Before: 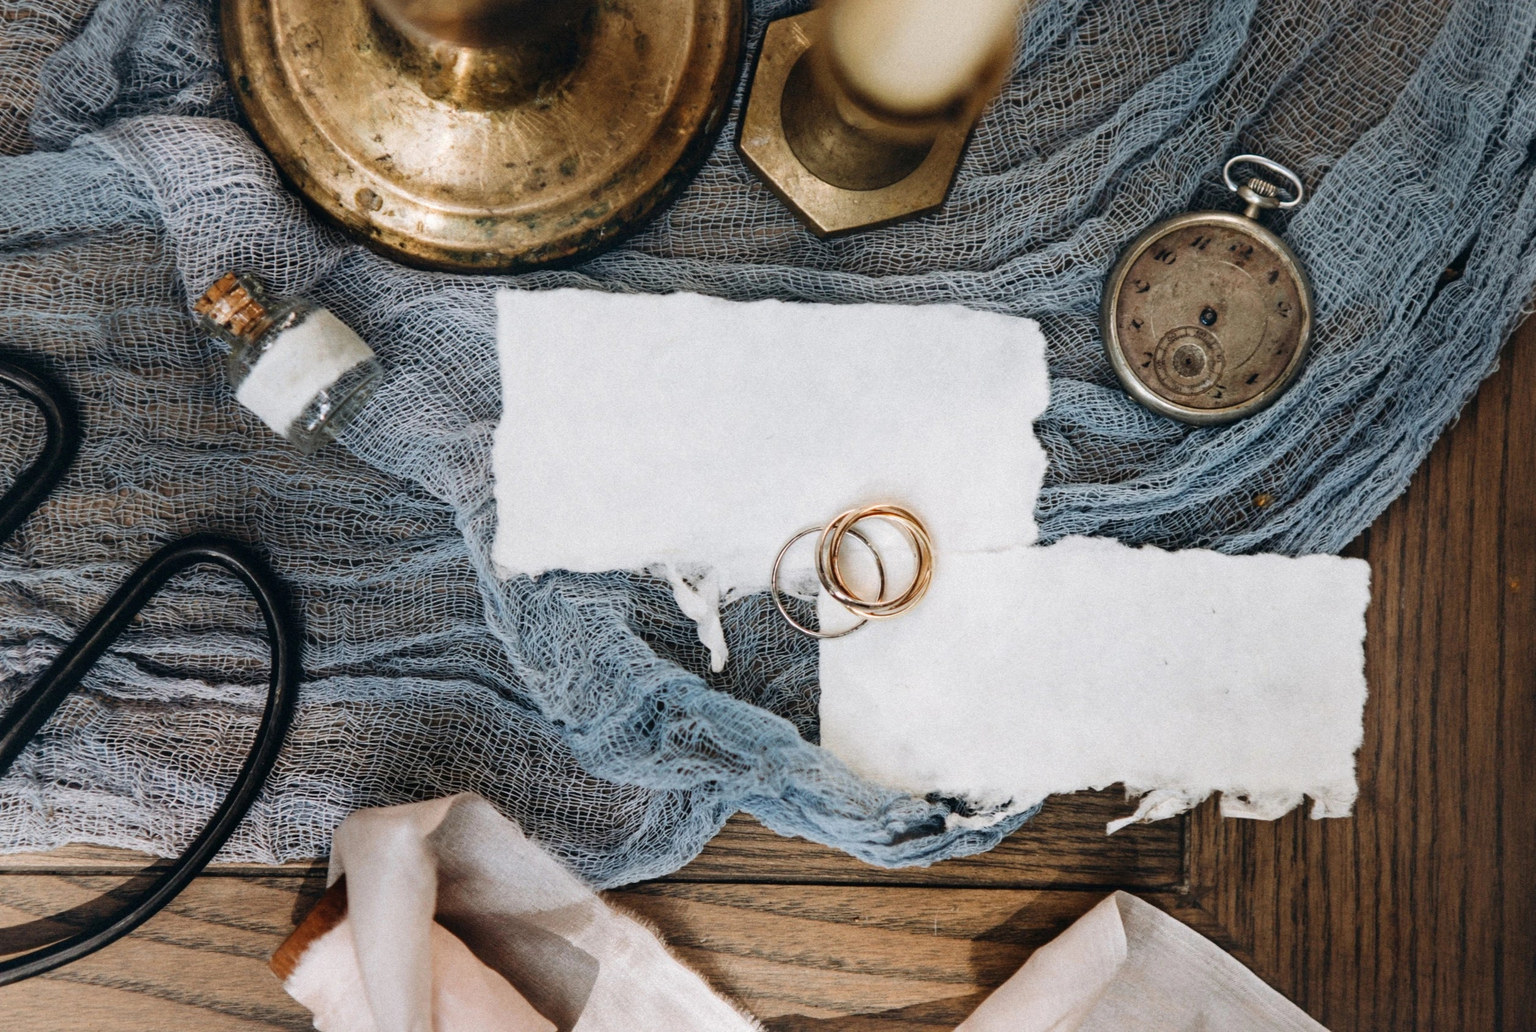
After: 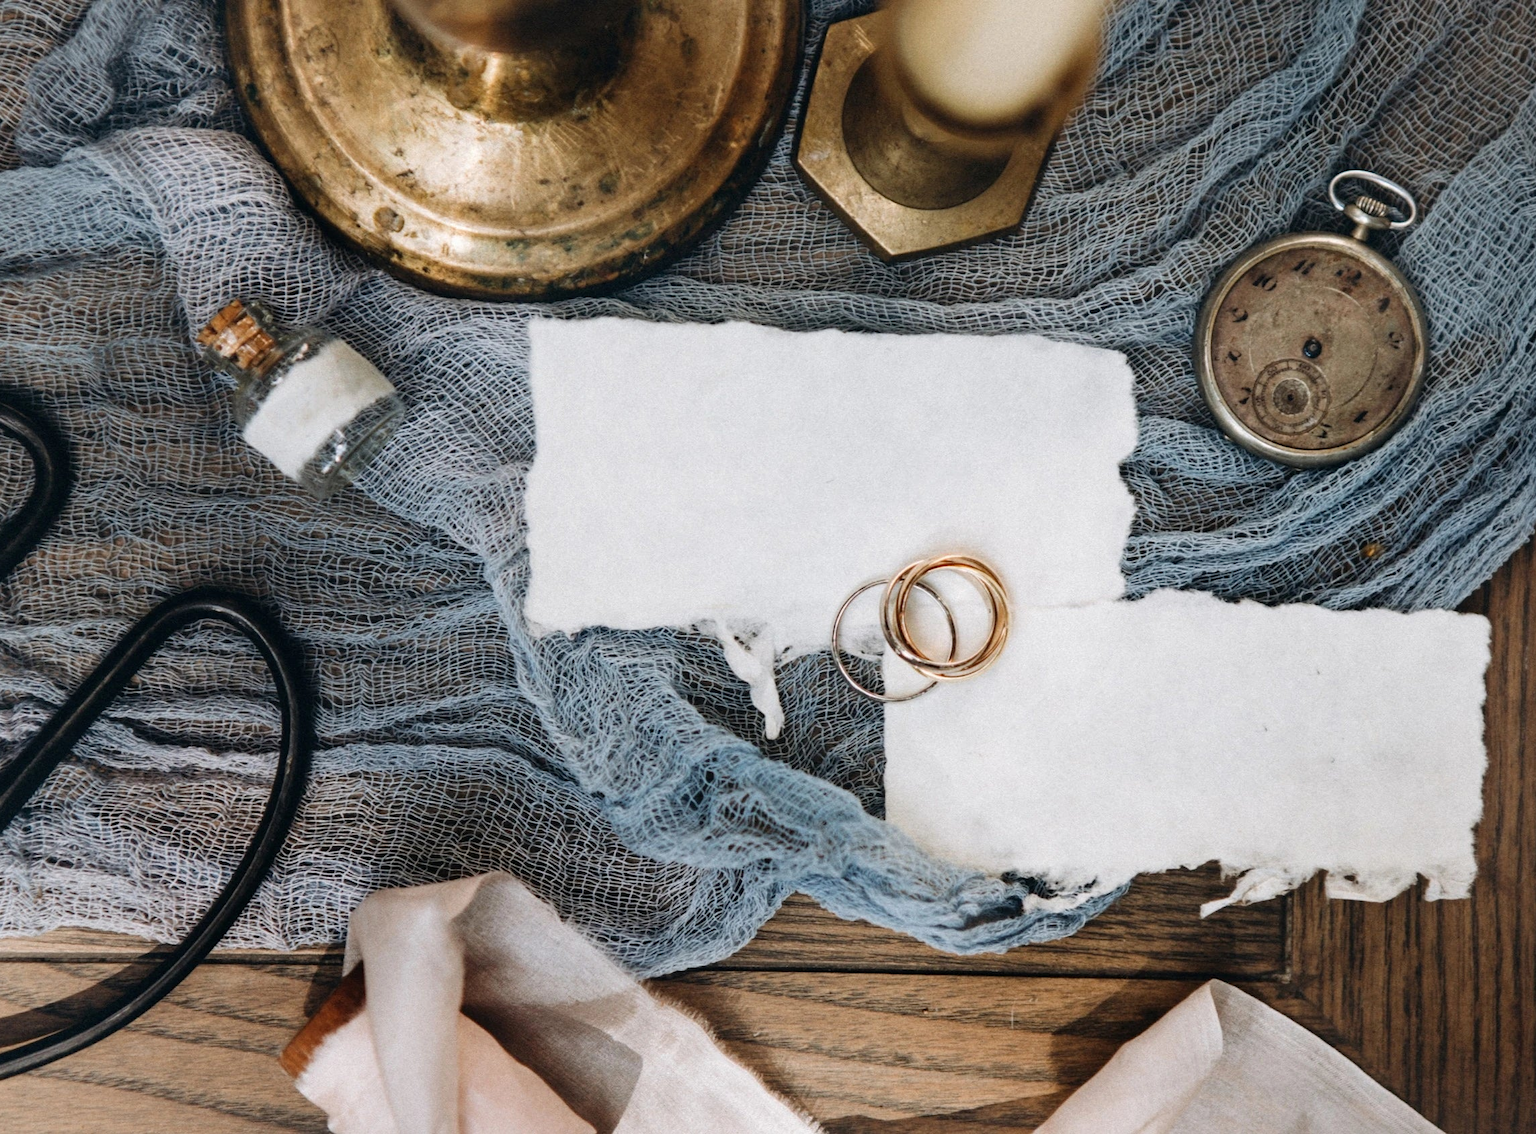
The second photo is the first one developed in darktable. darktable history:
crop and rotate: left 1.03%, right 8.007%
